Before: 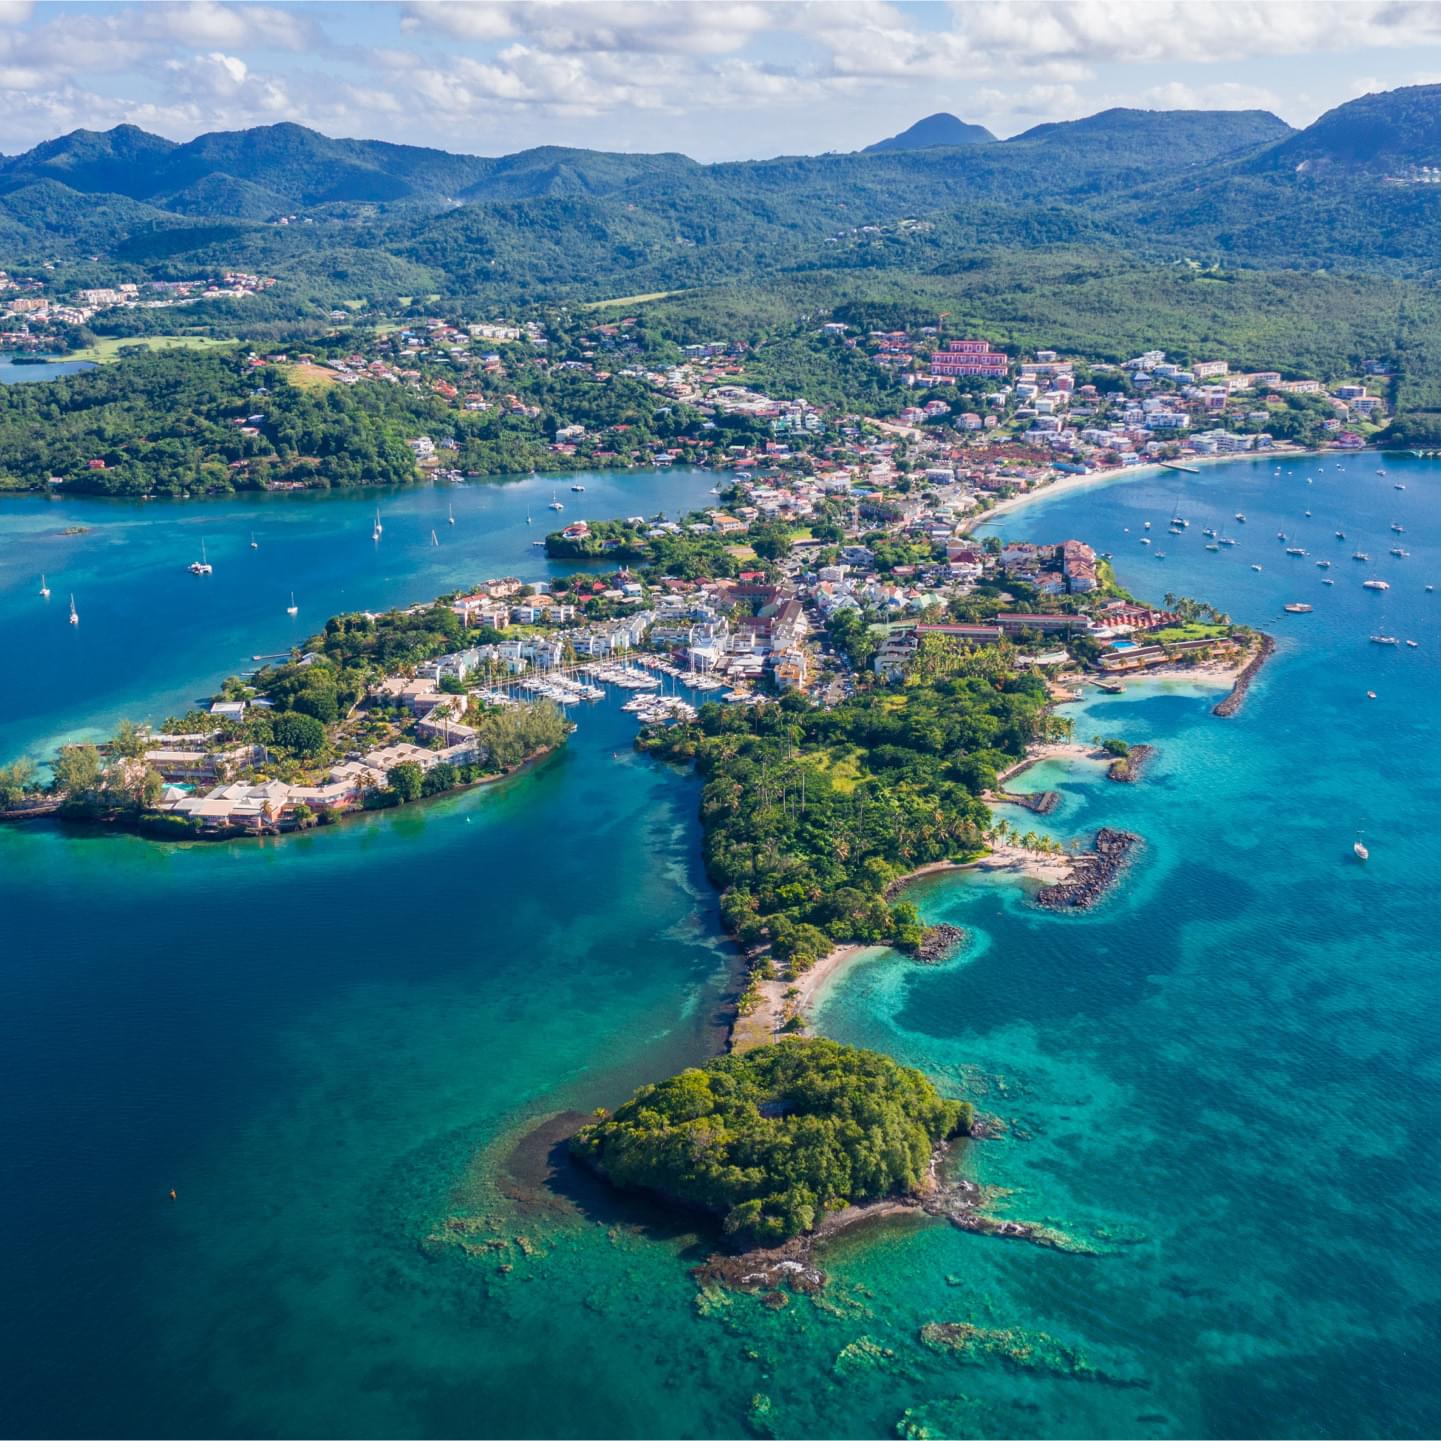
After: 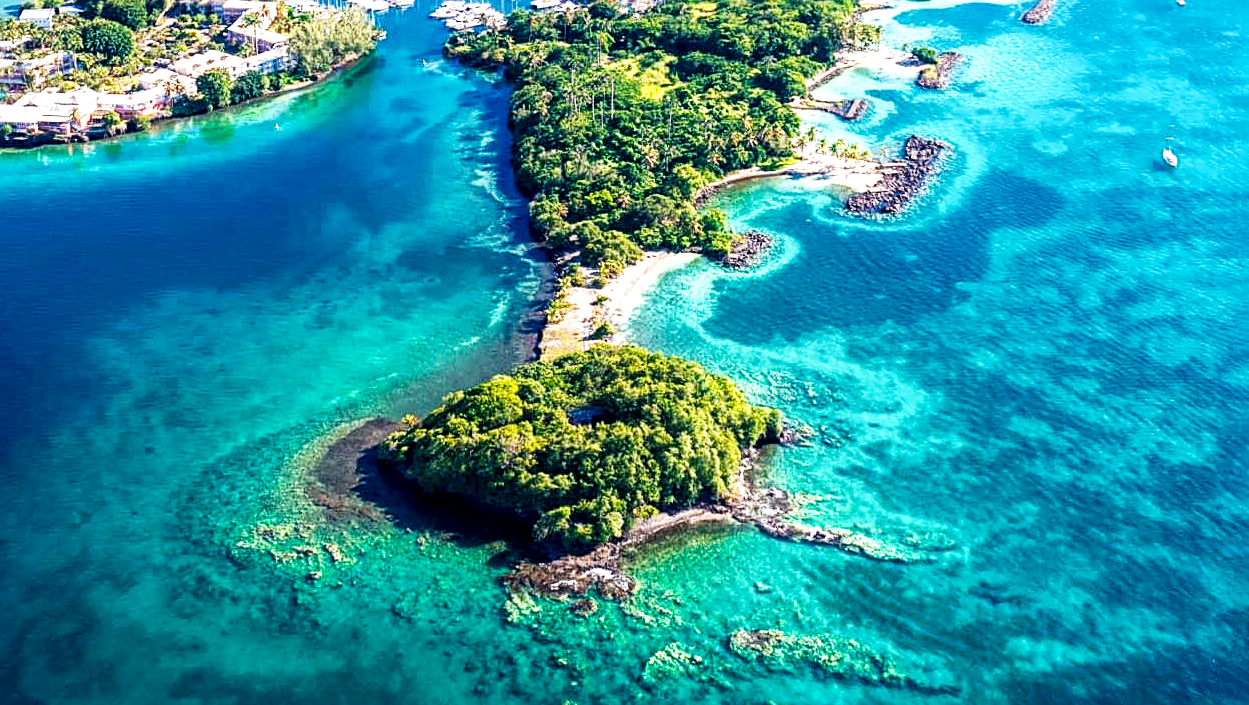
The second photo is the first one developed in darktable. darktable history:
crop and rotate: left 13.306%, top 48.129%, bottom 2.928%
local contrast: highlights 100%, shadows 100%, detail 200%, midtone range 0.2
sharpen: amount 0.55
base curve: curves: ch0 [(0, 0) (0.007, 0.004) (0.027, 0.03) (0.046, 0.07) (0.207, 0.54) (0.442, 0.872) (0.673, 0.972) (1, 1)], preserve colors none
